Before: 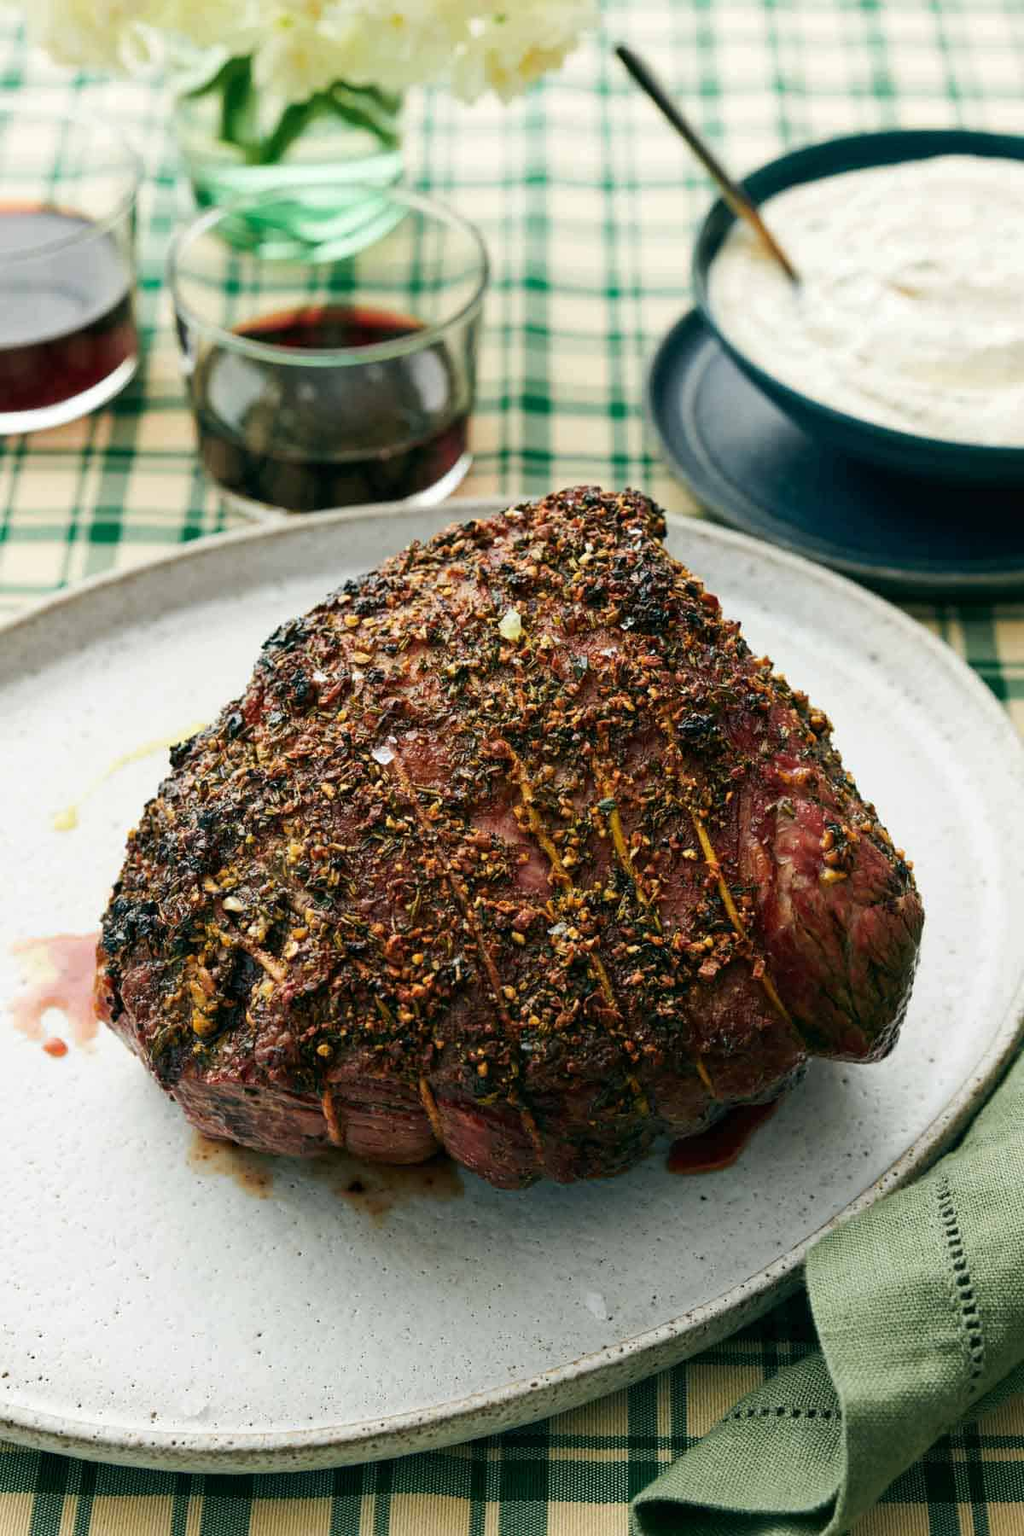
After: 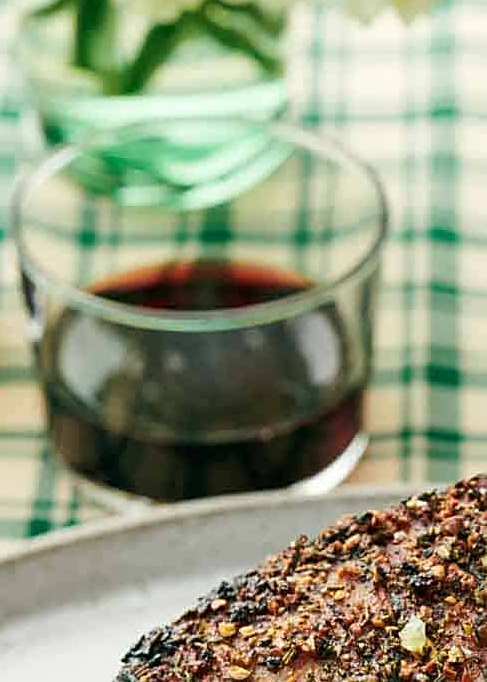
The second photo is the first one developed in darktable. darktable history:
sharpen: on, module defaults
crop: left 15.452%, top 5.459%, right 43.956%, bottom 56.62%
